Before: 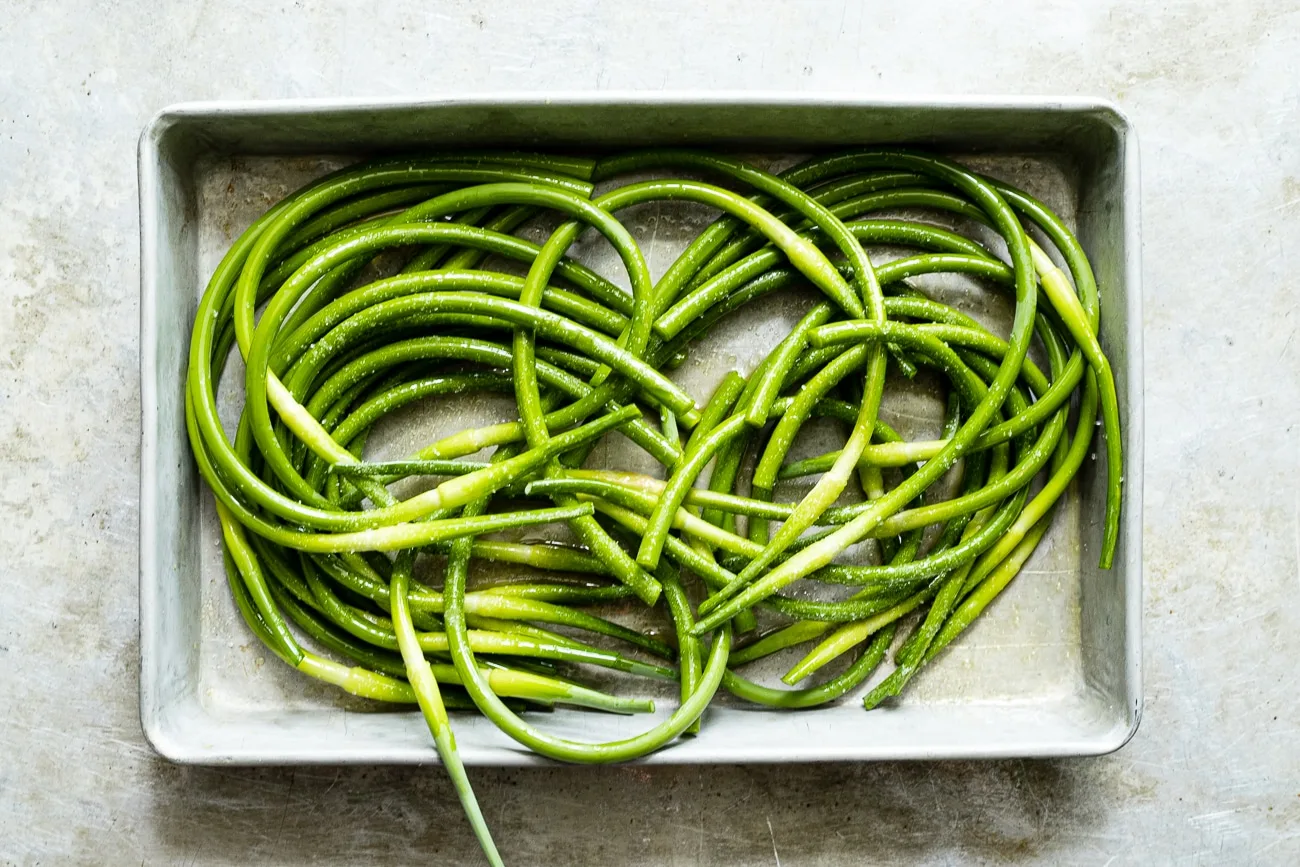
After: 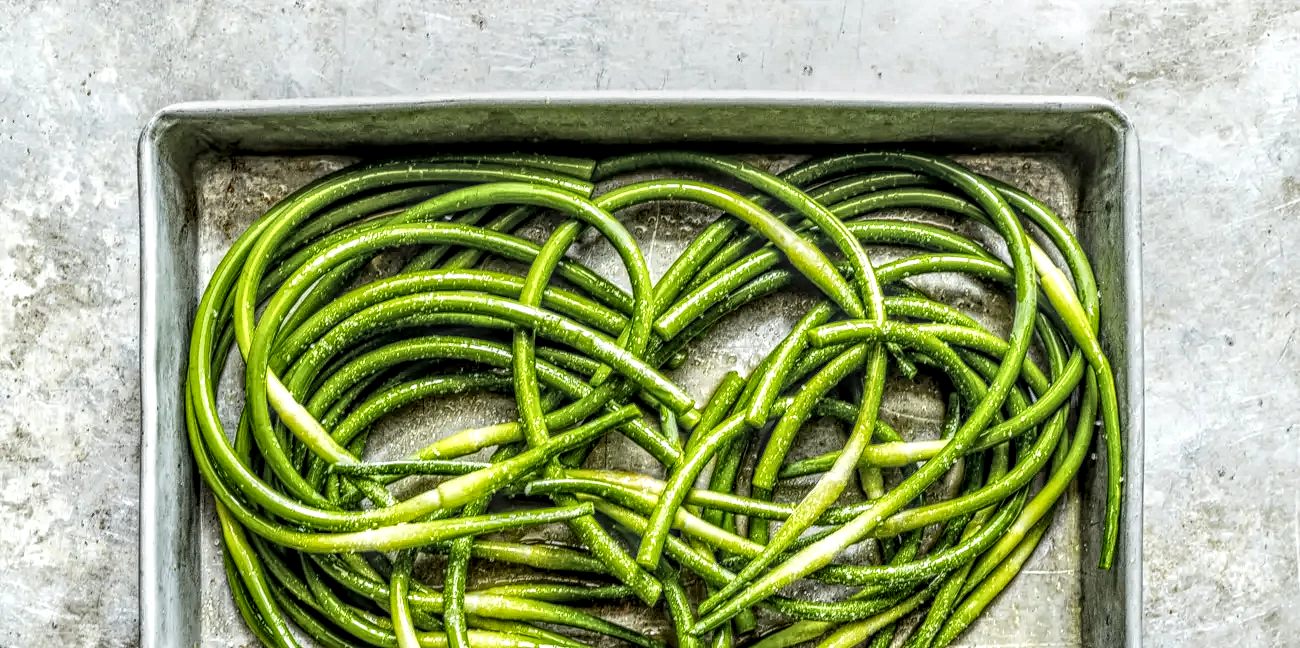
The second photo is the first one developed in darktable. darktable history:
local contrast: highlights 0%, shadows 0%, detail 300%, midtone range 0.3
crop: bottom 24.967%
white balance: emerald 1
